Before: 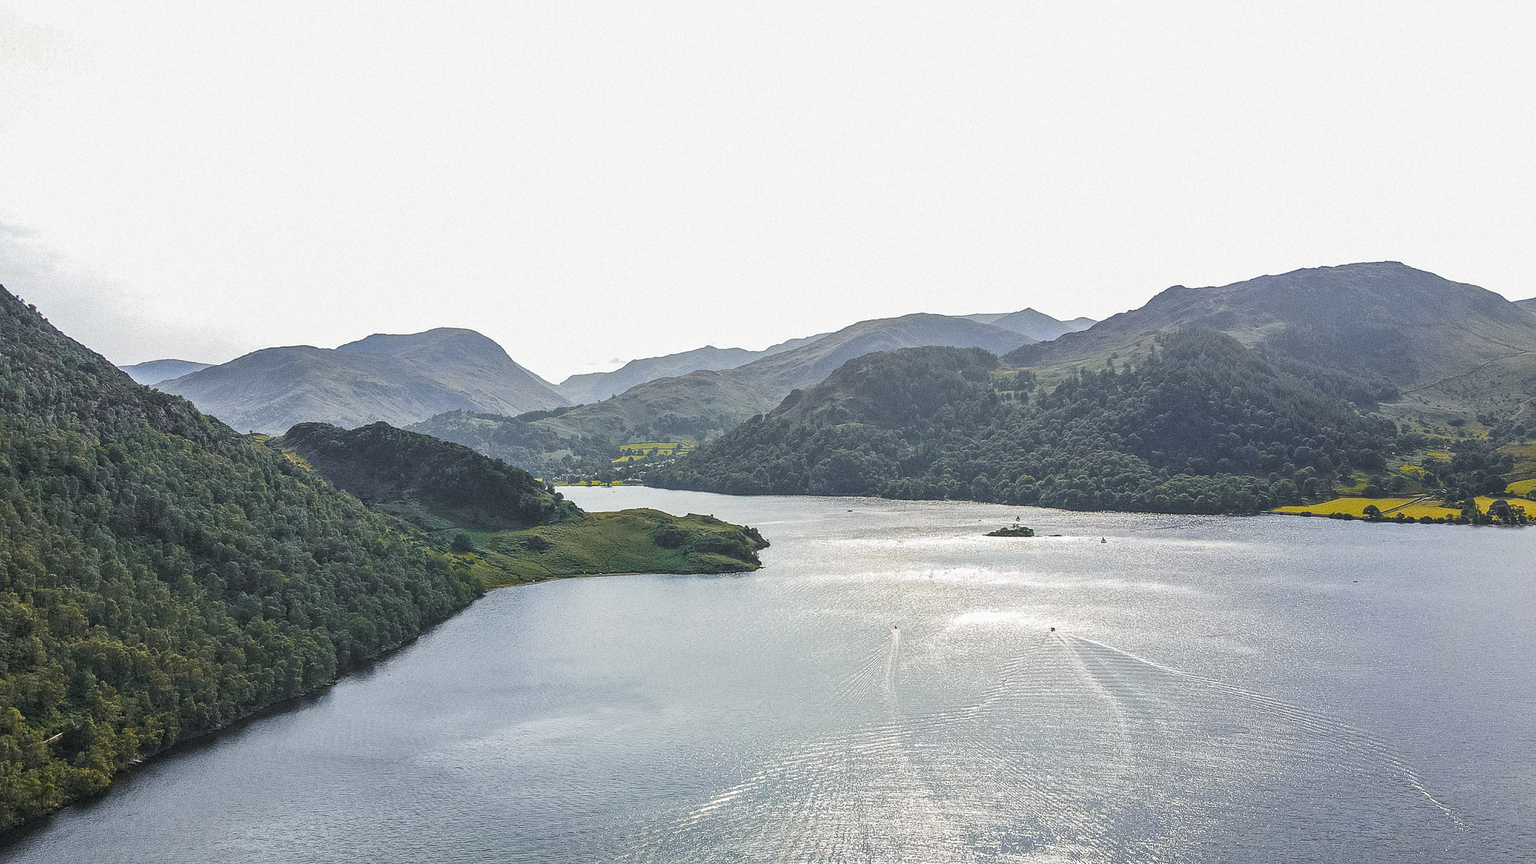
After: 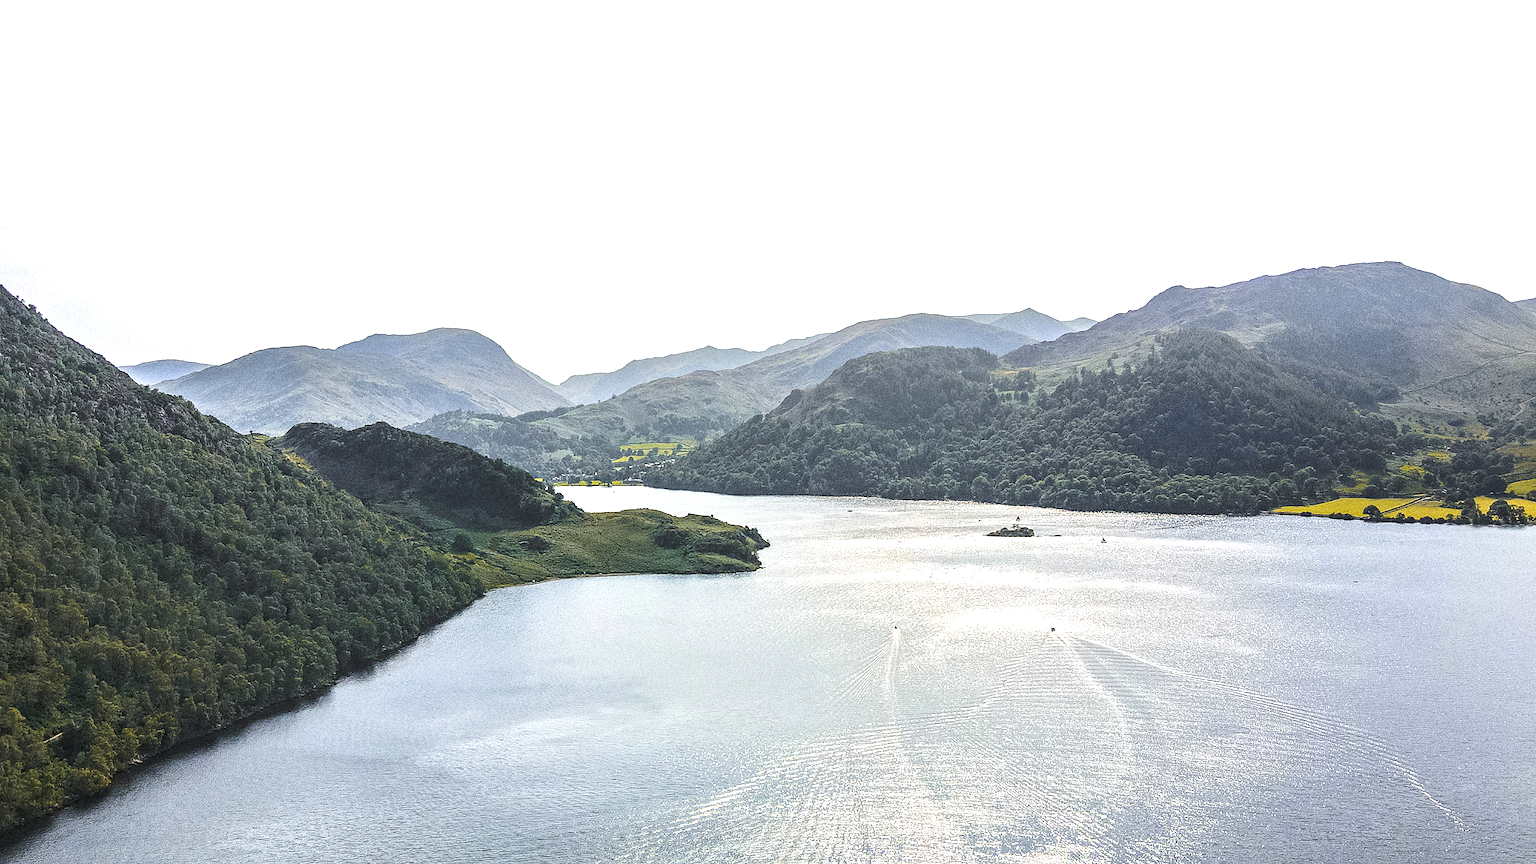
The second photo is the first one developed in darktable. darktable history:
tone equalizer: -8 EV 0.001 EV, -7 EV -0.002 EV, -6 EV 0.002 EV, -5 EV -0.03 EV, -4 EV -0.116 EV, -3 EV -0.169 EV, -2 EV 0.24 EV, -1 EV 0.702 EV, +0 EV 0.493 EV
grain: on, module defaults
